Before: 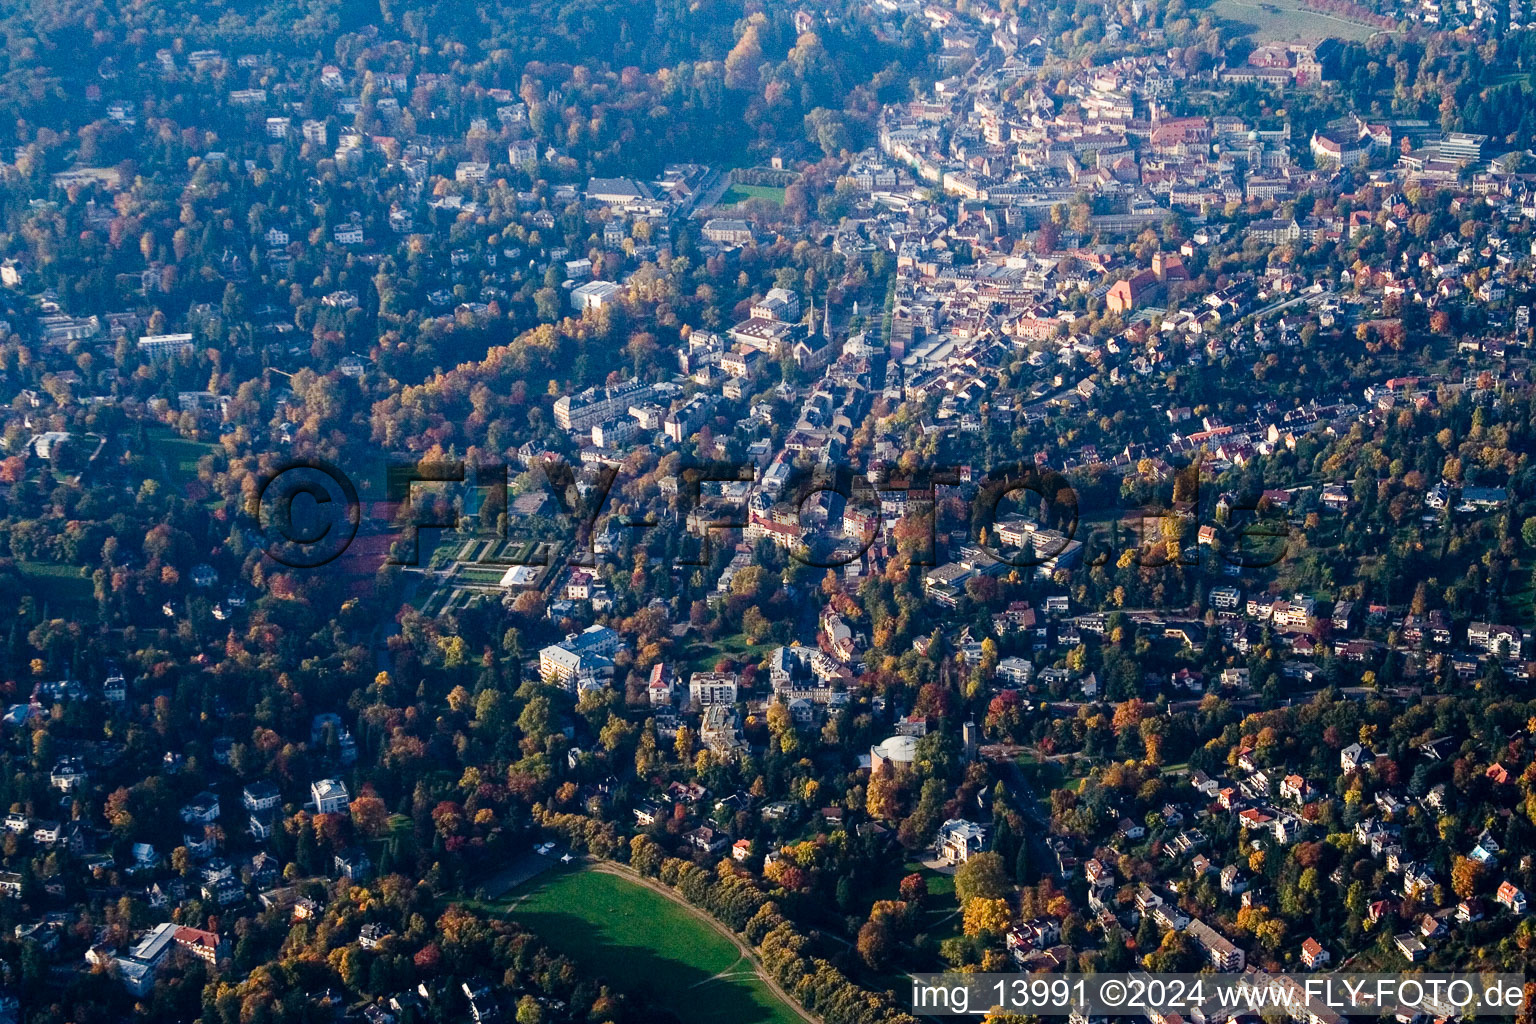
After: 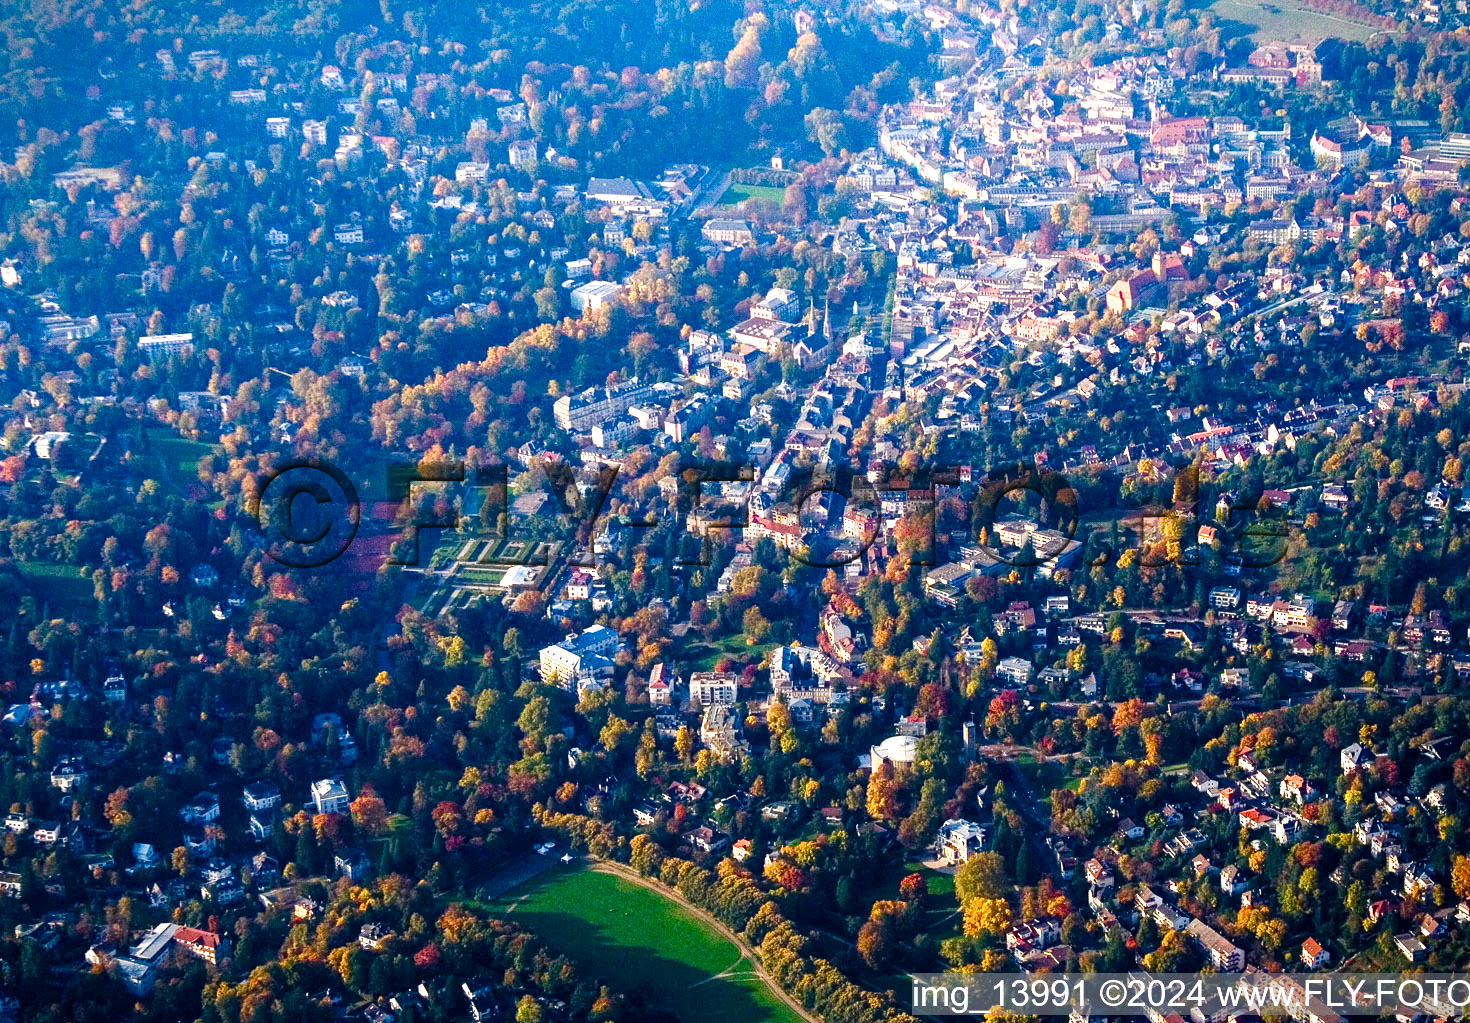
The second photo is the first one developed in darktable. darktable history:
vignetting: fall-off start 99.39%, saturation 0.038, width/height ratio 1.303
crop: right 4.267%, bottom 0.034%
exposure: black level correction 0, exposure 0.694 EV, compensate highlight preservation false
color balance rgb: highlights gain › luminance 0.943%, highlights gain › chroma 0.418%, highlights gain › hue 42.17°, perceptual saturation grading › global saturation 34.692%, perceptual saturation grading › highlights -29.921%, perceptual saturation grading › shadows 34.665%
